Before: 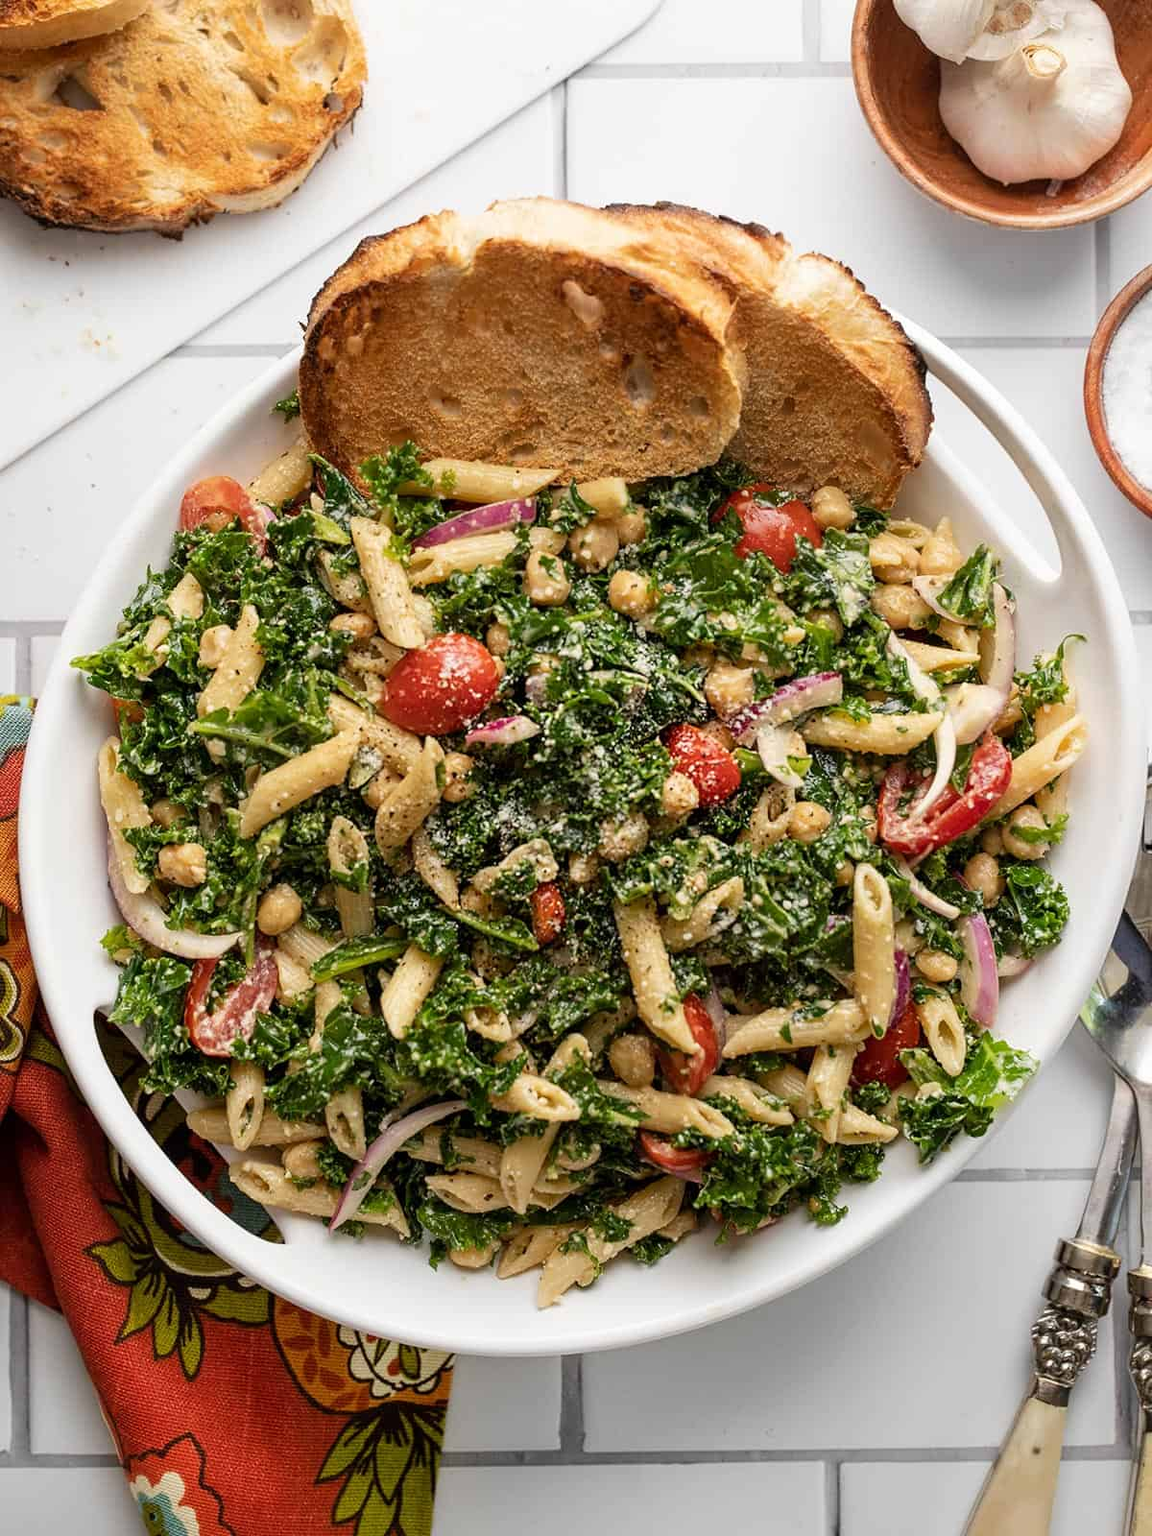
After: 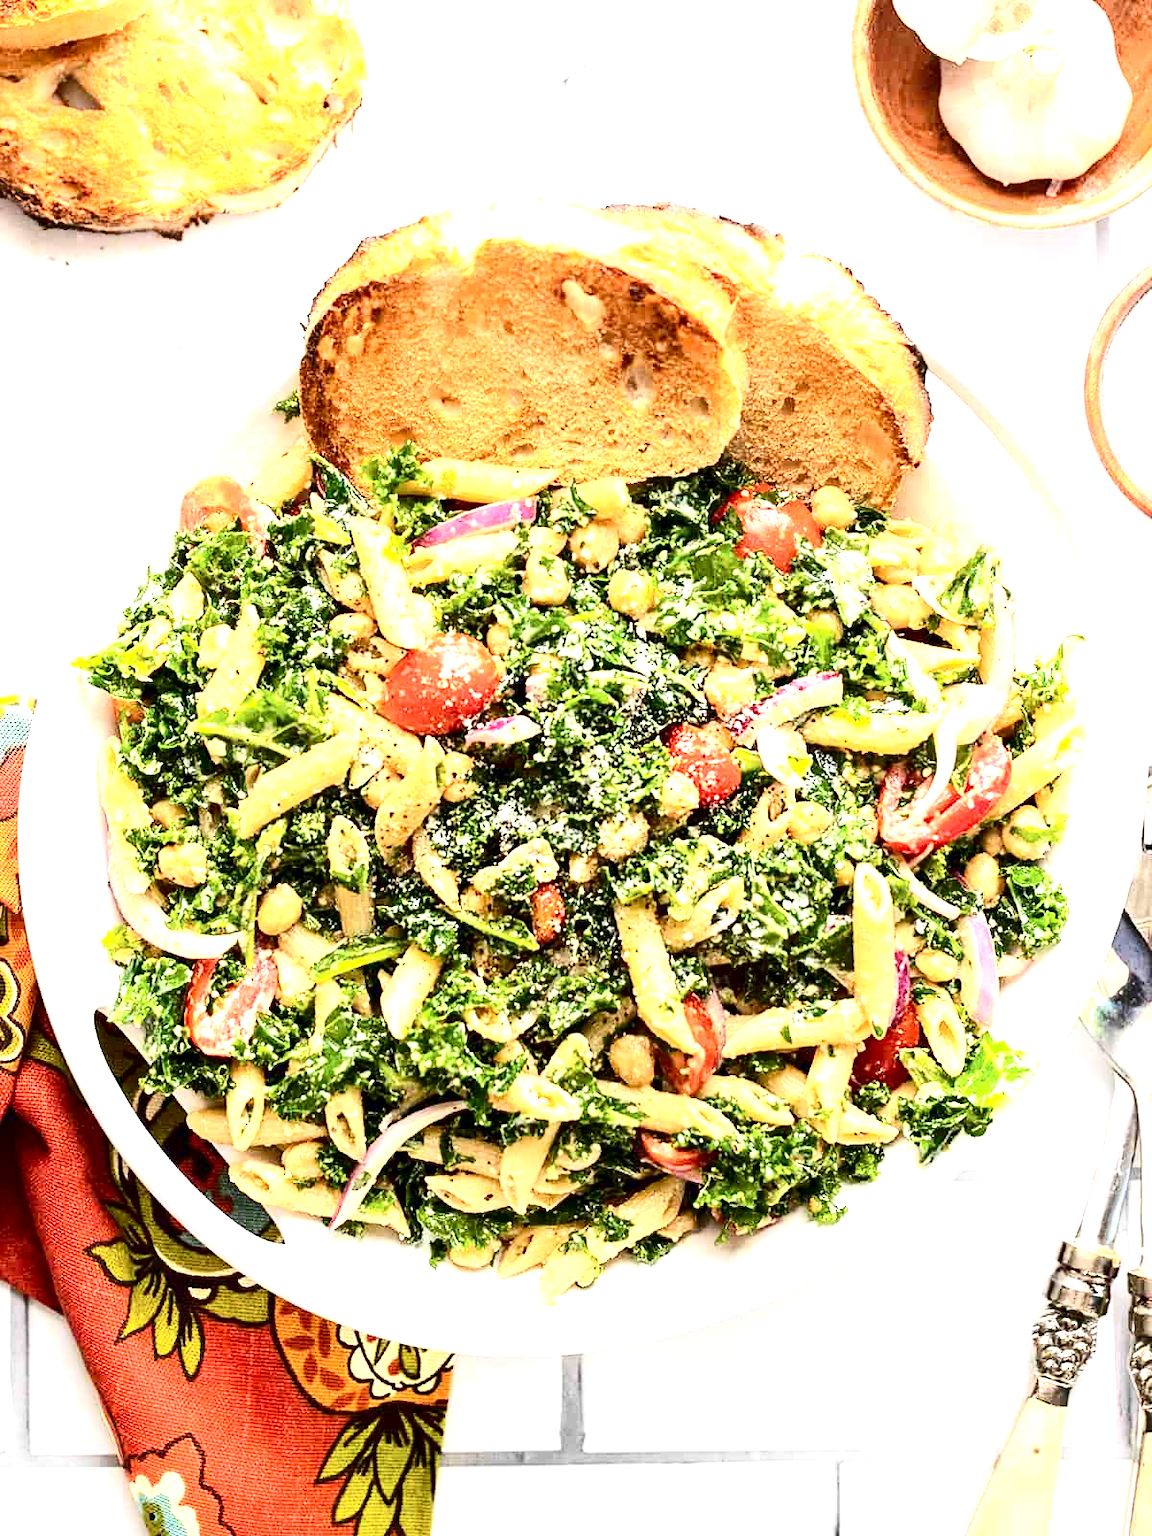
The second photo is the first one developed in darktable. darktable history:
contrast brightness saturation: contrast 0.299
exposure: black level correction 0.001, exposure 1.994 EV, compensate highlight preservation false
